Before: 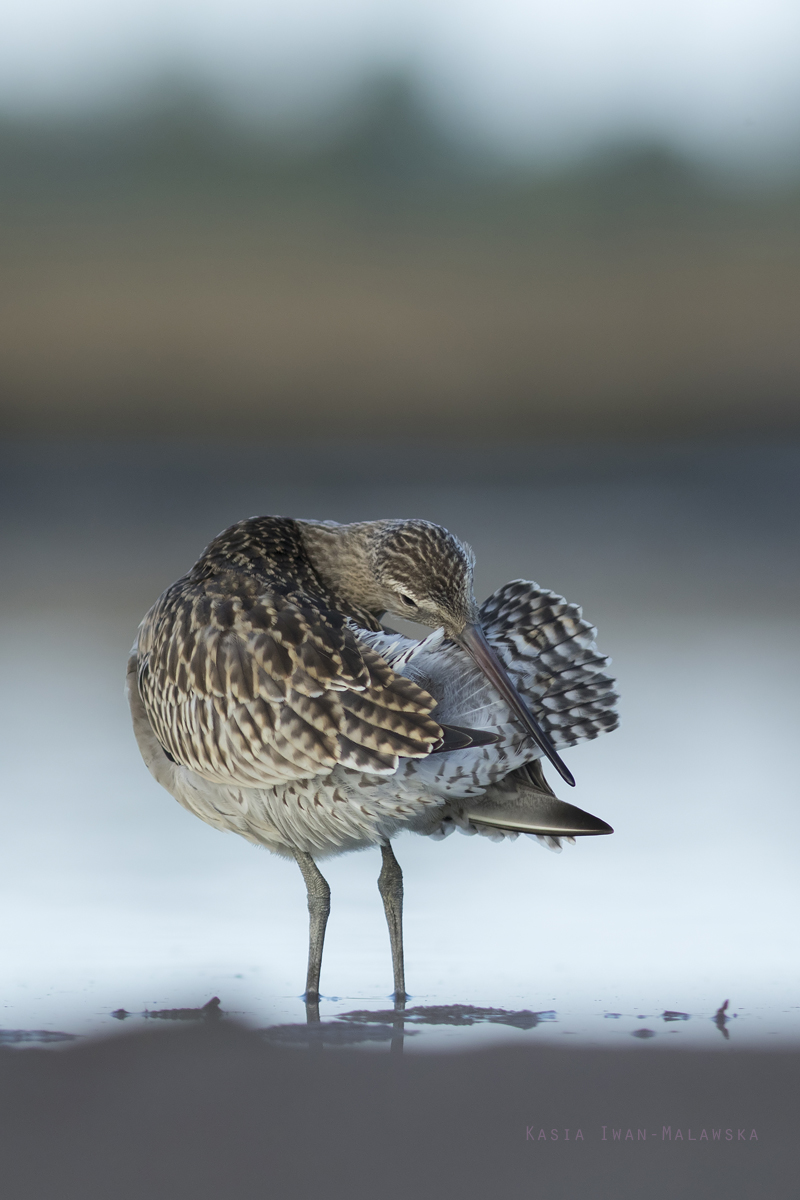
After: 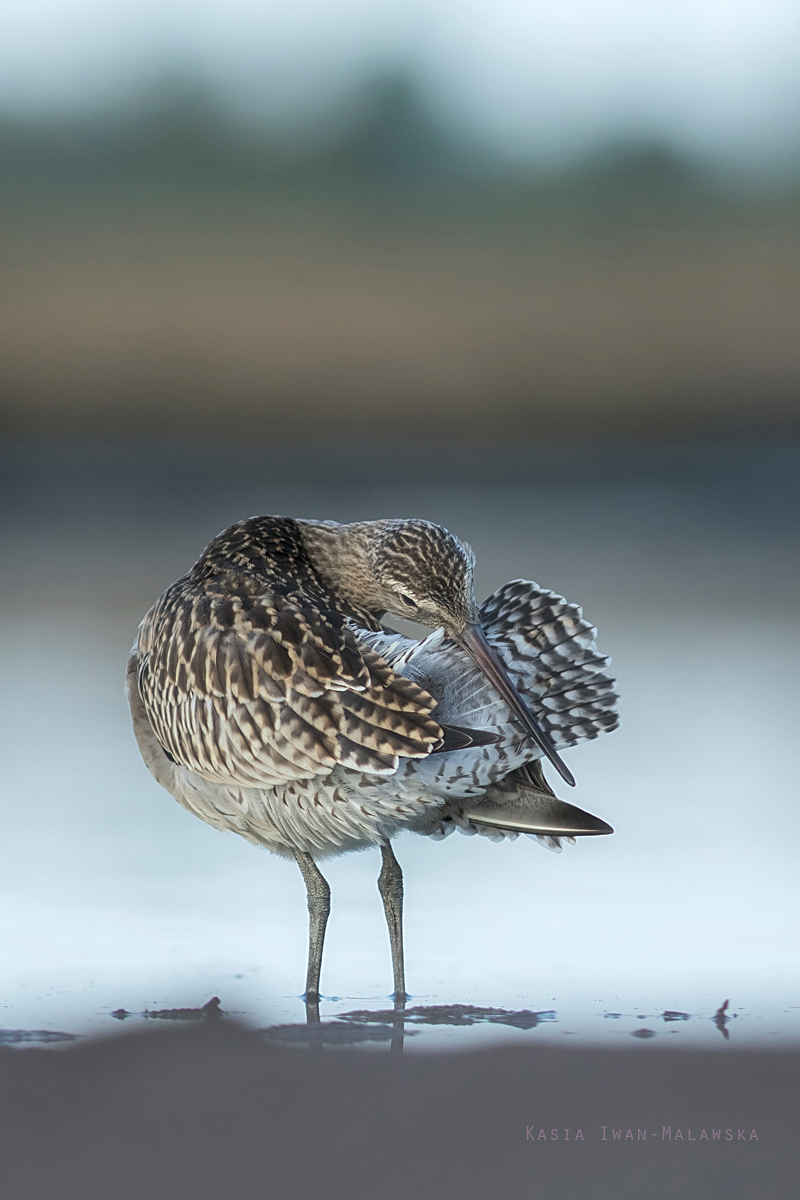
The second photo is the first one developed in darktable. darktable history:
haze removal: strength -0.1, adaptive false
local contrast: on, module defaults
sharpen: on, module defaults
